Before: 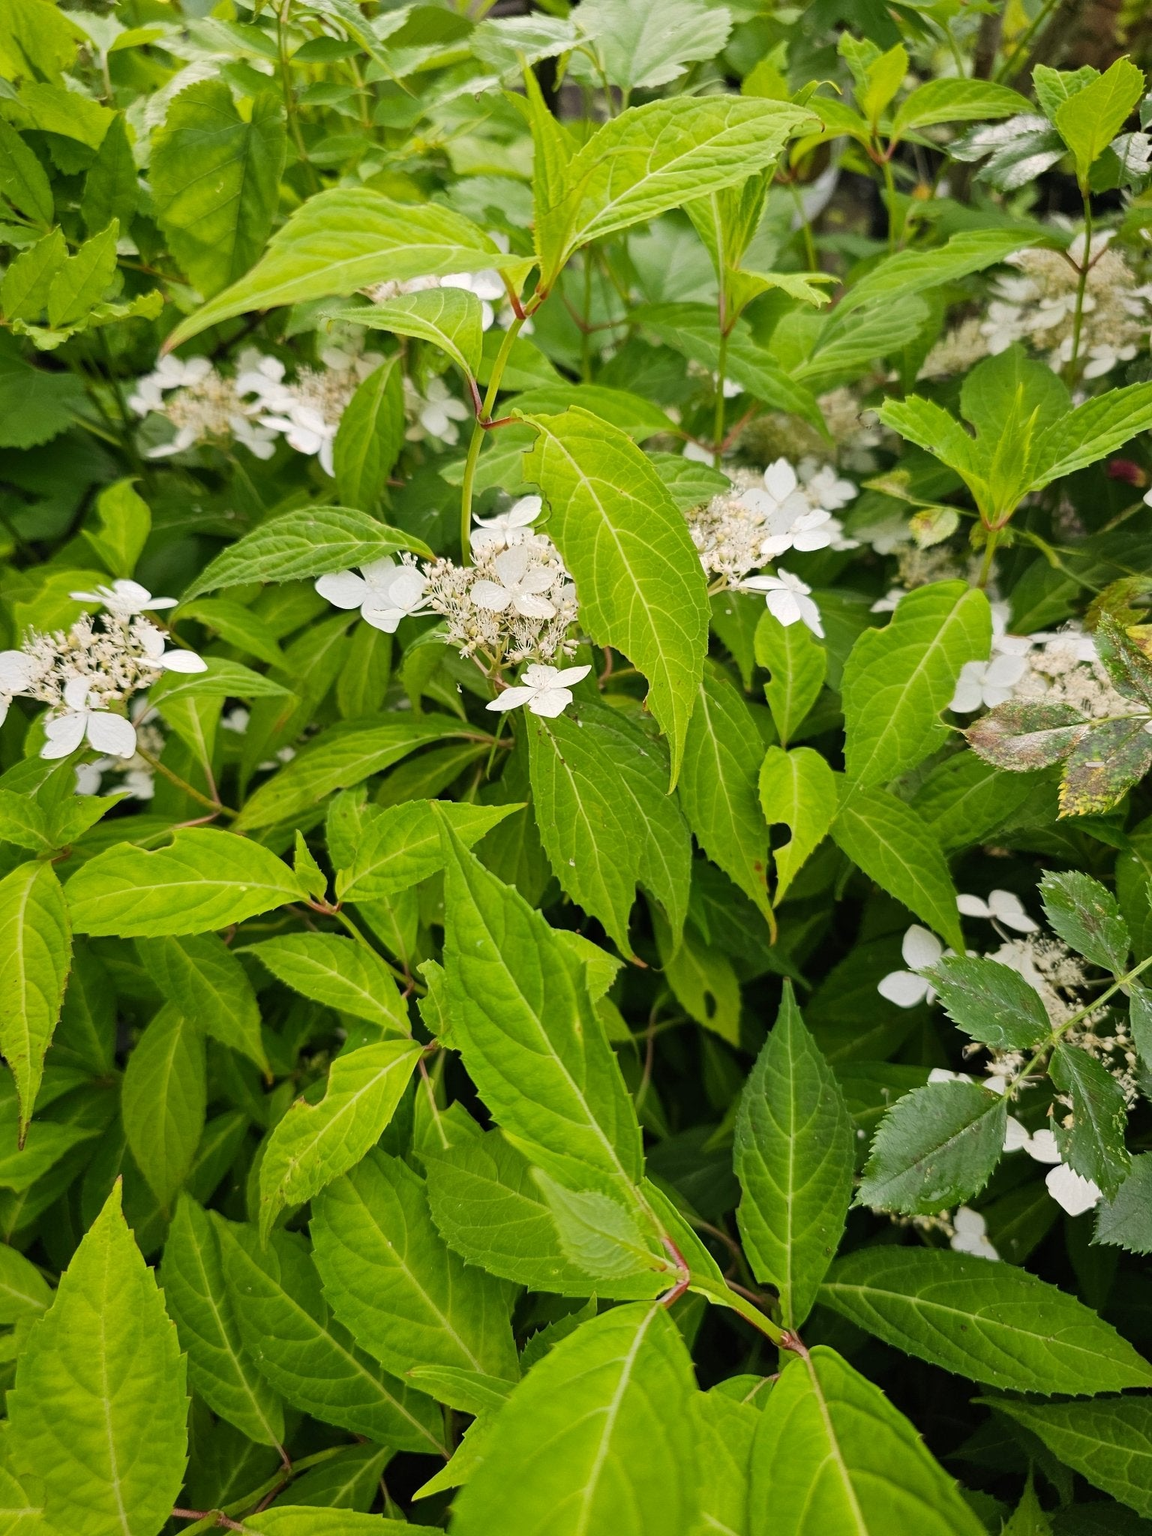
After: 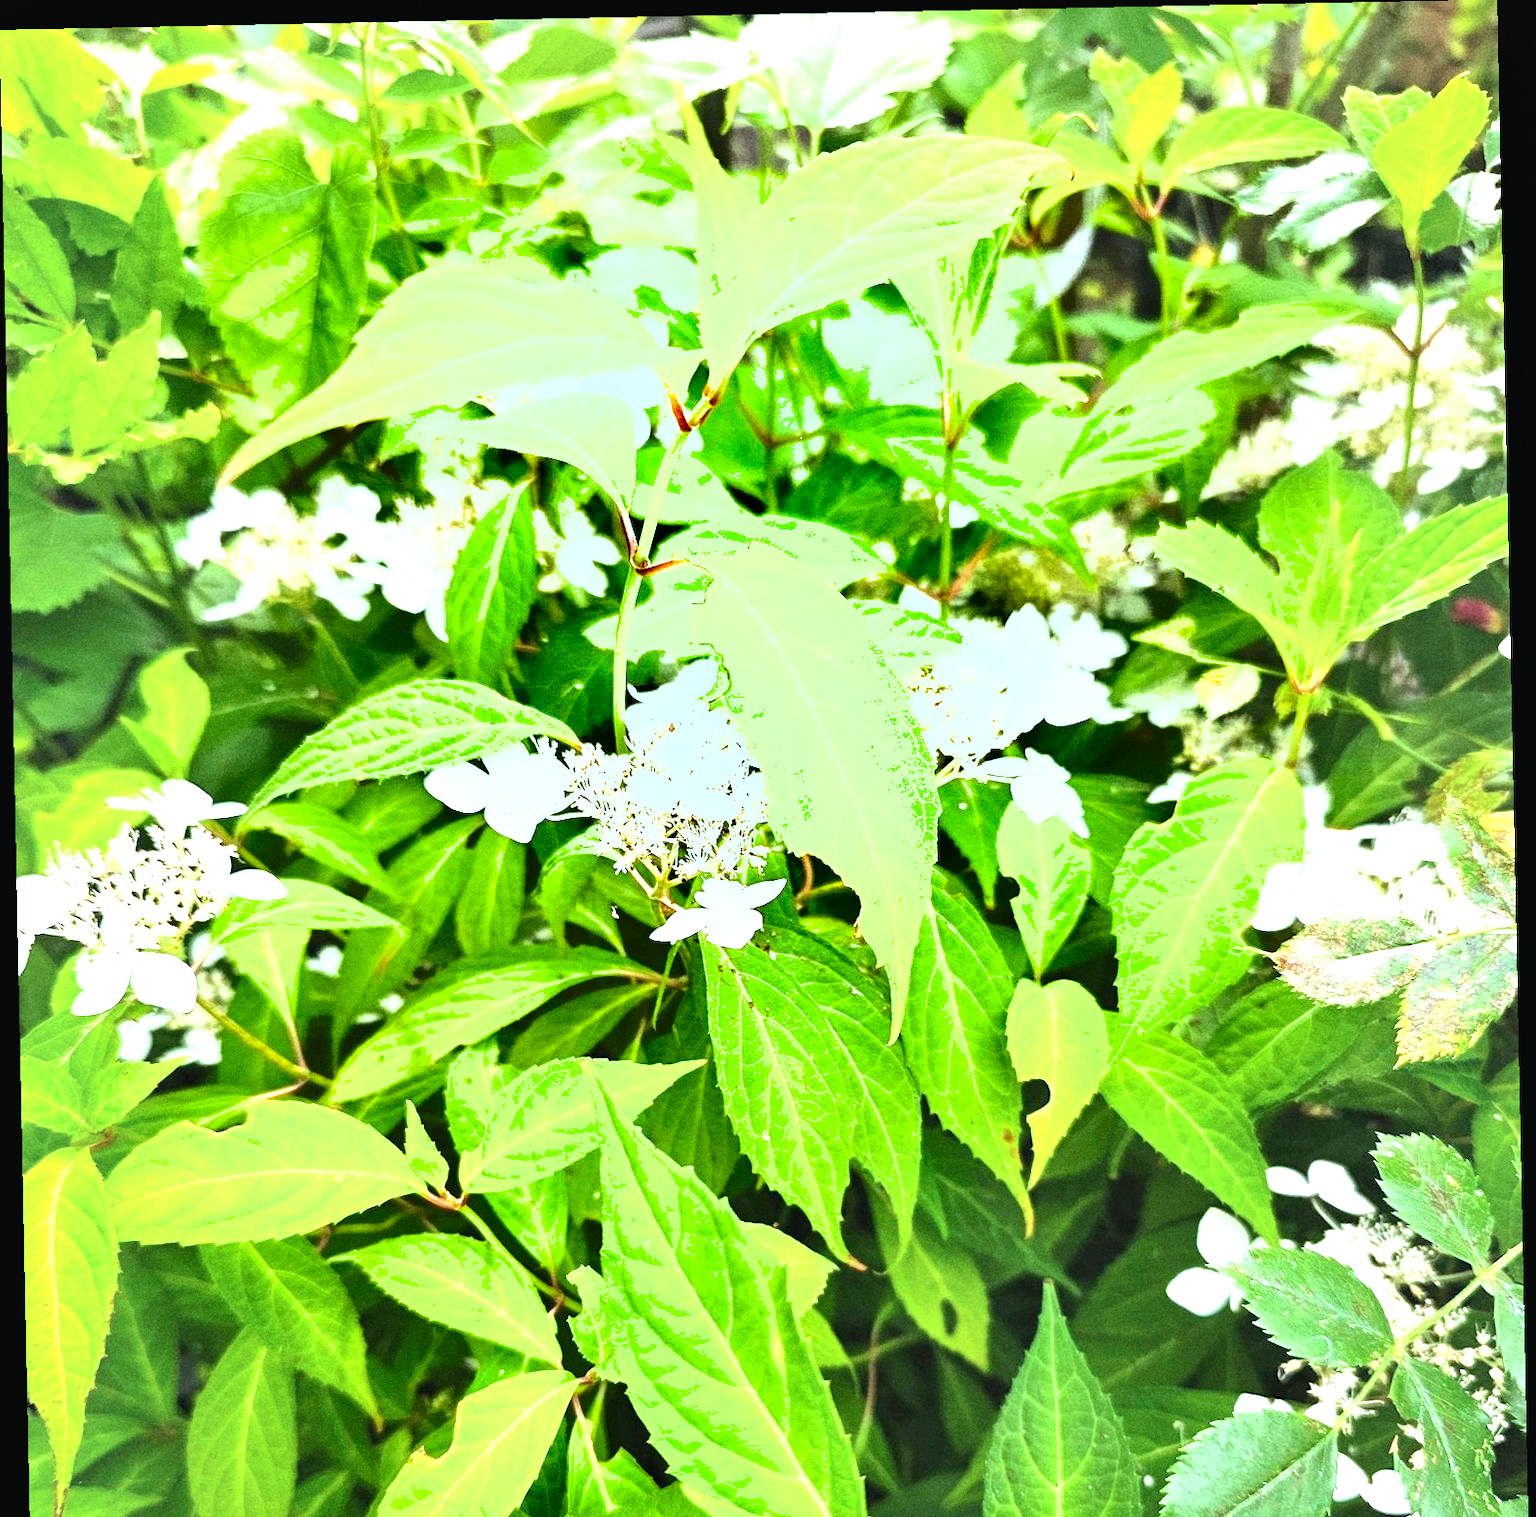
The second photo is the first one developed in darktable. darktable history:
contrast brightness saturation: brightness 0.13
exposure: black level correction 0, exposure 1.9 EV, compensate highlight preservation false
crop: bottom 24.967%
rotate and perspective: rotation -1.17°, automatic cropping off
color correction: highlights a* -10.04, highlights b* -10.37
shadows and highlights: radius 133.83, soften with gaussian
grain: on, module defaults
